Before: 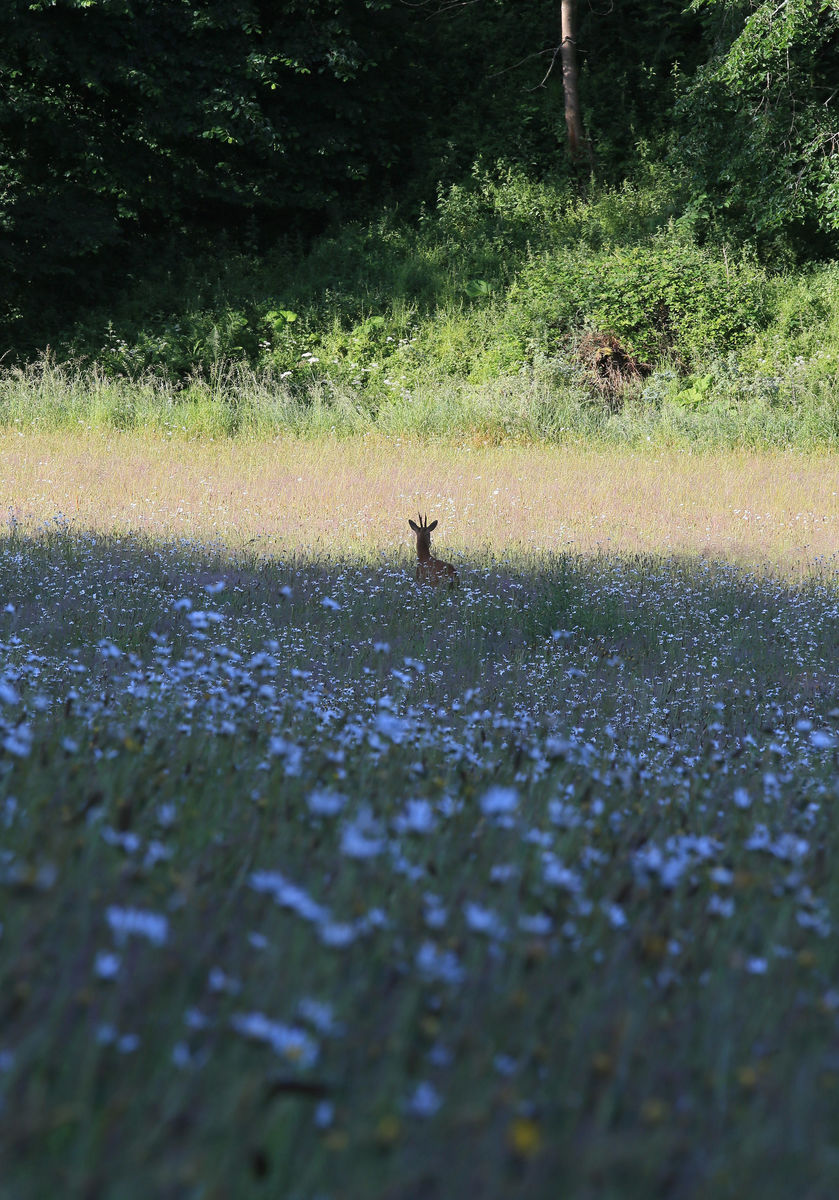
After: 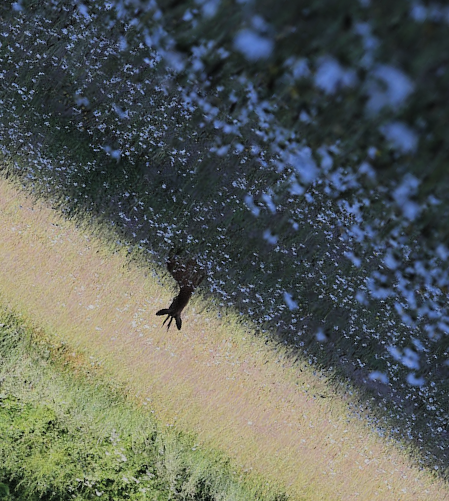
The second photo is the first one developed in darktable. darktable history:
tone equalizer: on, module defaults
crop and rotate: angle 147.57°, left 9.163%, top 15.582%, right 4.576%, bottom 17.107%
filmic rgb: black relative exposure -7.5 EV, white relative exposure 5 EV, threshold 2.97 EV, hardness 3.33, contrast 1.3, enable highlight reconstruction true
exposure: black level correction -0.015, exposure -0.529 EV, compensate exposure bias true, compensate highlight preservation false
